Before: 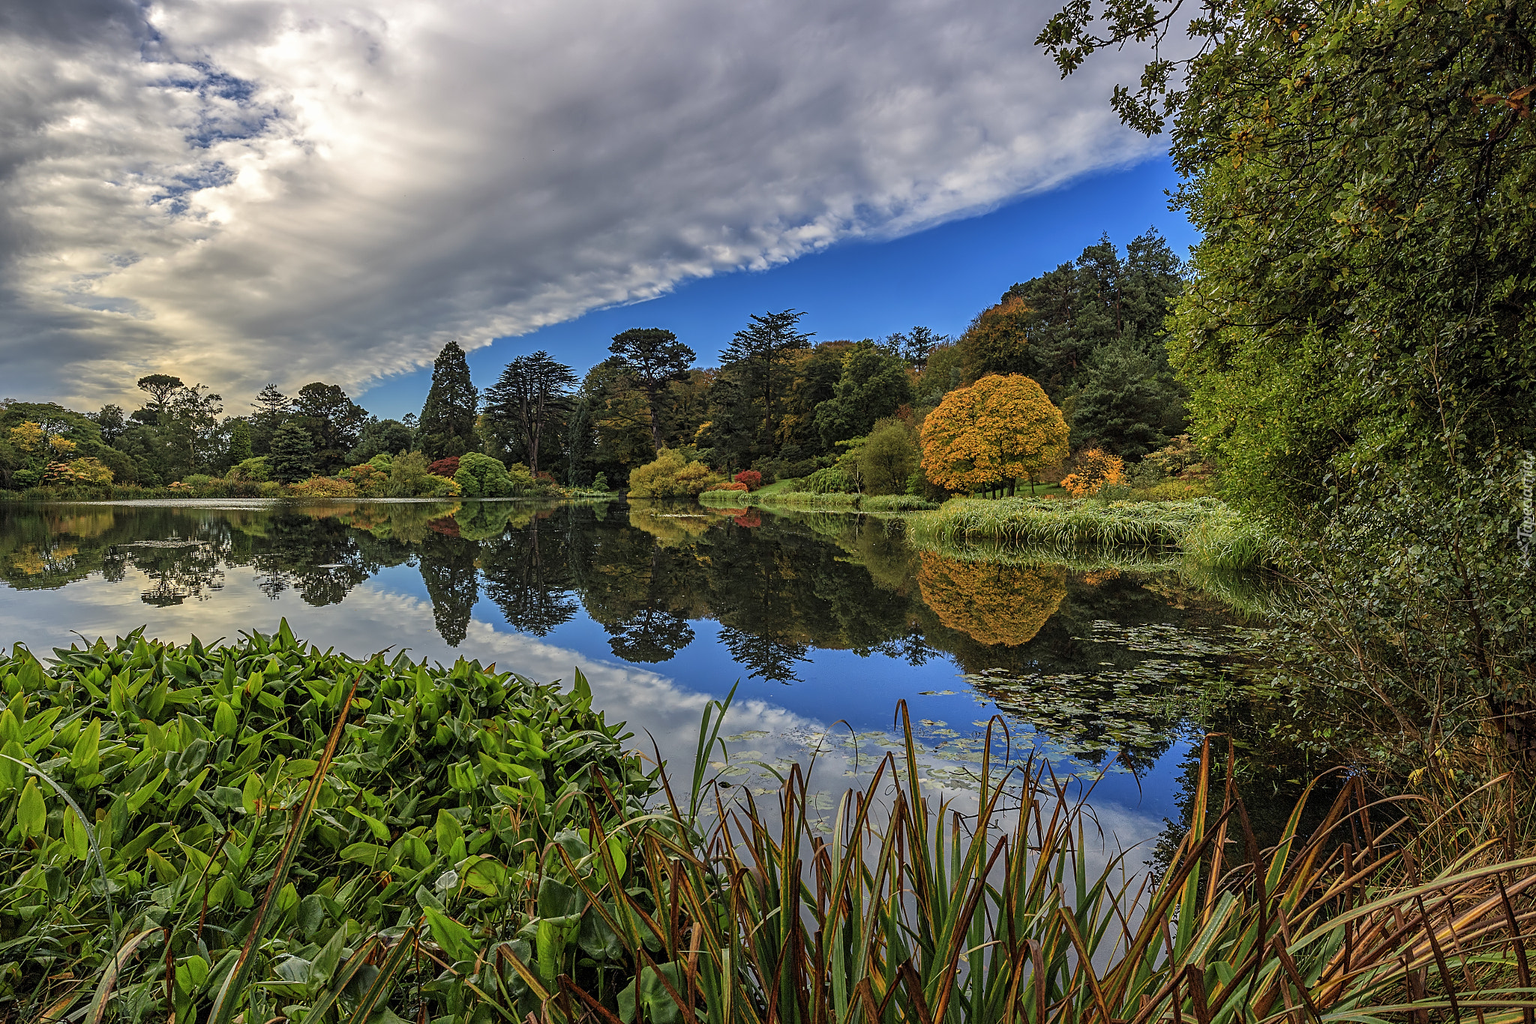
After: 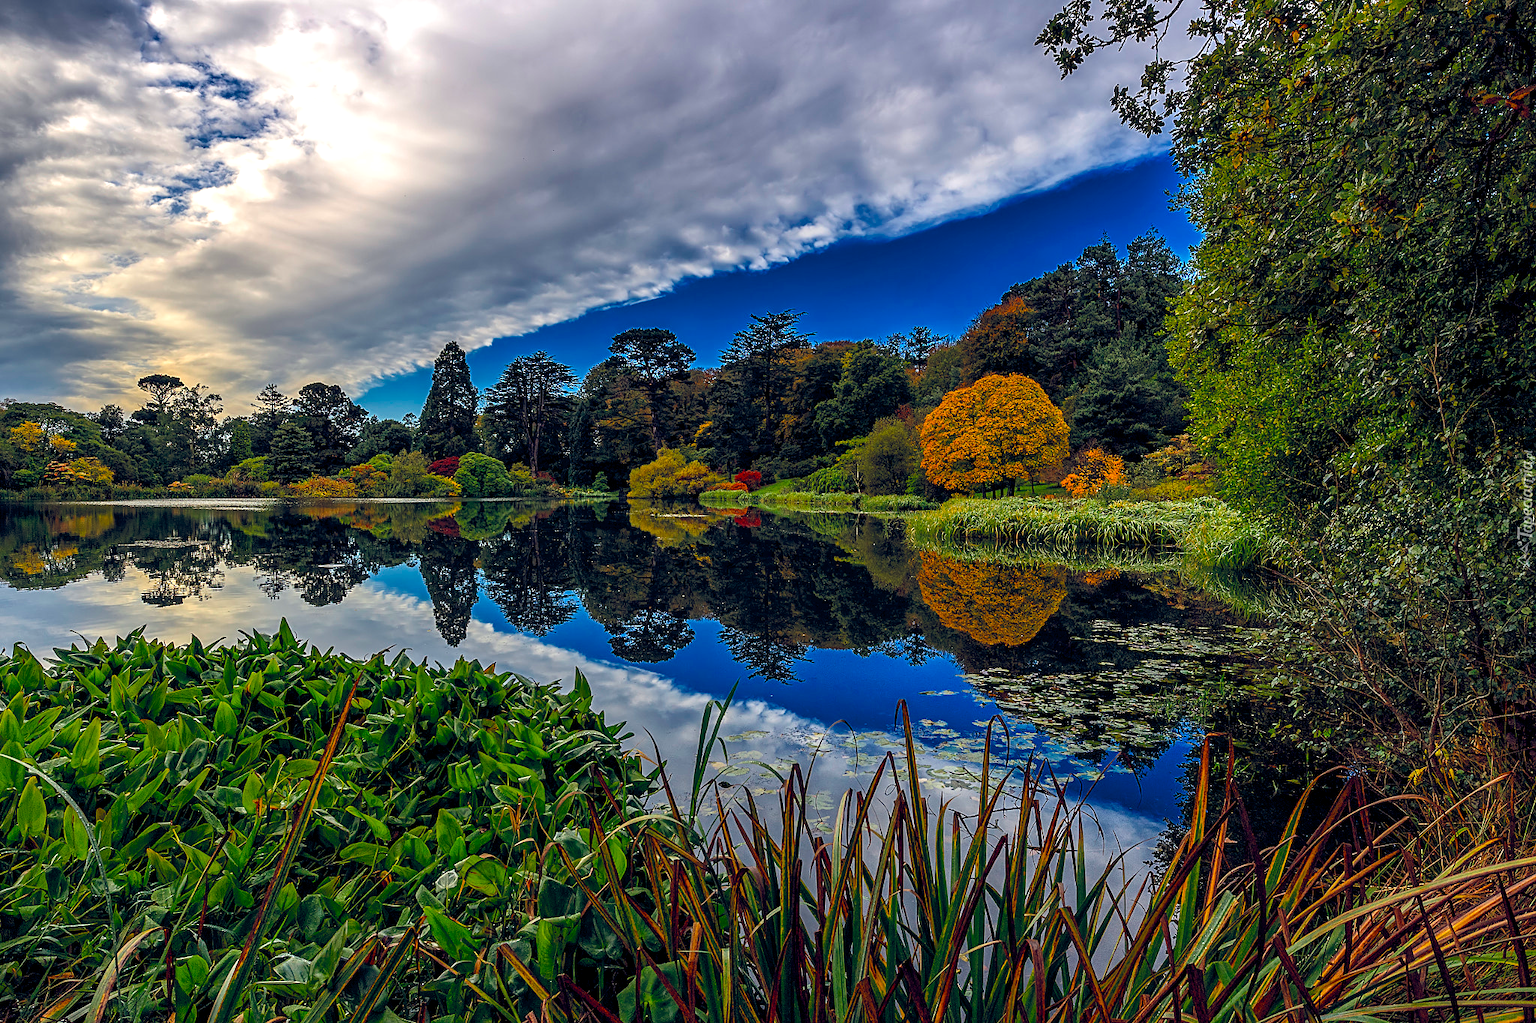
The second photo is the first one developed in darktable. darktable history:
color balance rgb: global offset › luminance -0.274%, global offset › chroma 0.303%, global offset › hue 258.96°, linear chroma grading › global chroma 3.319%, perceptual saturation grading › global saturation 19.849%, global vibrance 9.427%, contrast 15.295%, saturation formula JzAzBz (2021)
